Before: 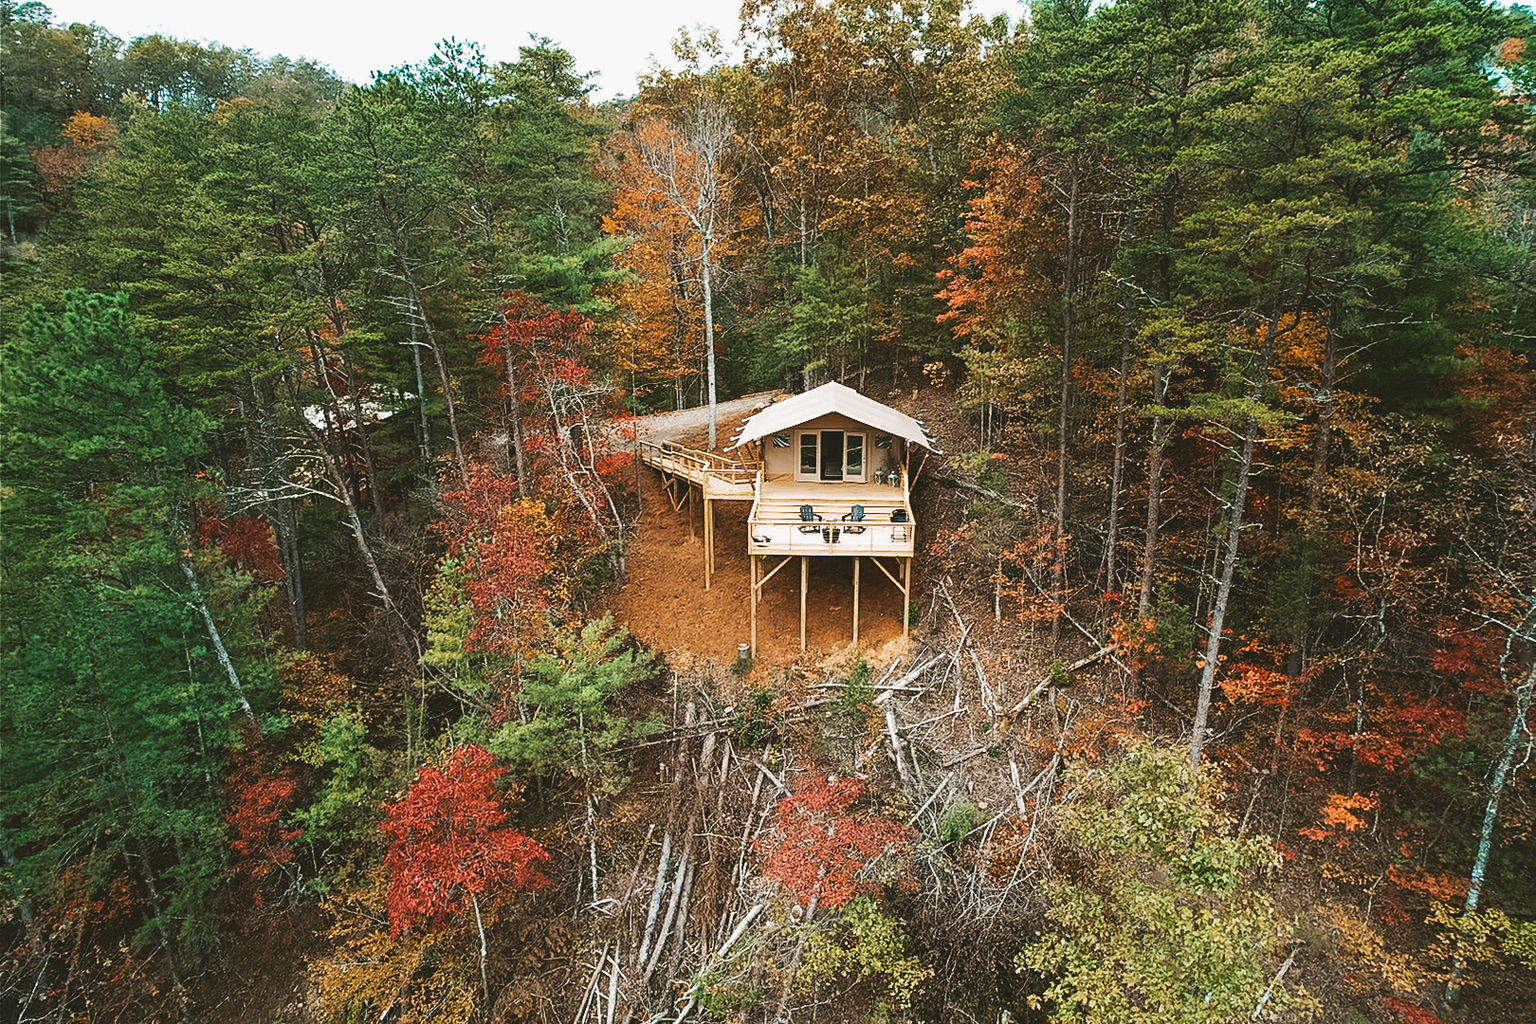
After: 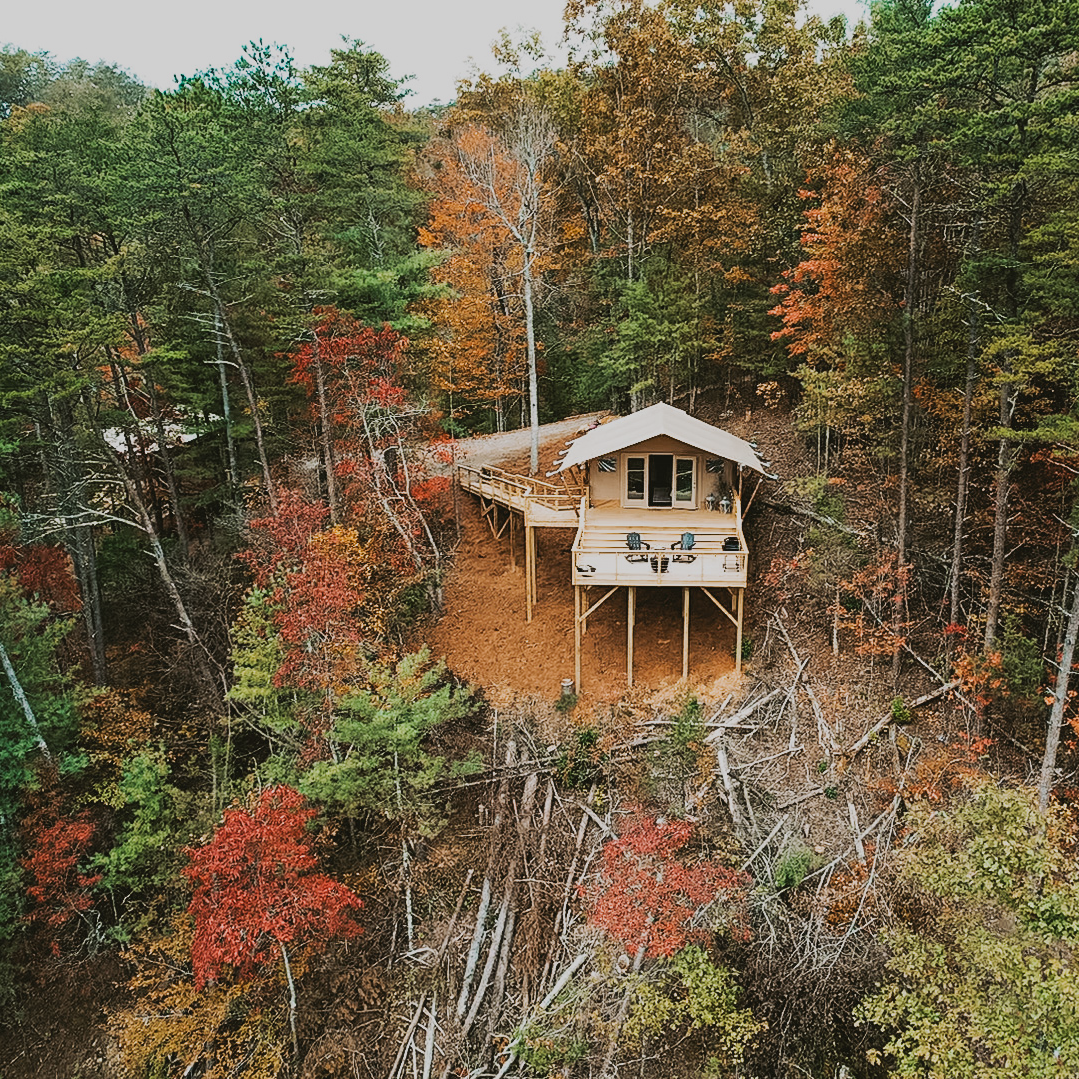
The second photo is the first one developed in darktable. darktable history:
filmic rgb: black relative exposure -16 EV, white relative exposure 6.92 EV, hardness 4.7
crop and rotate: left 13.409%, right 19.924%
